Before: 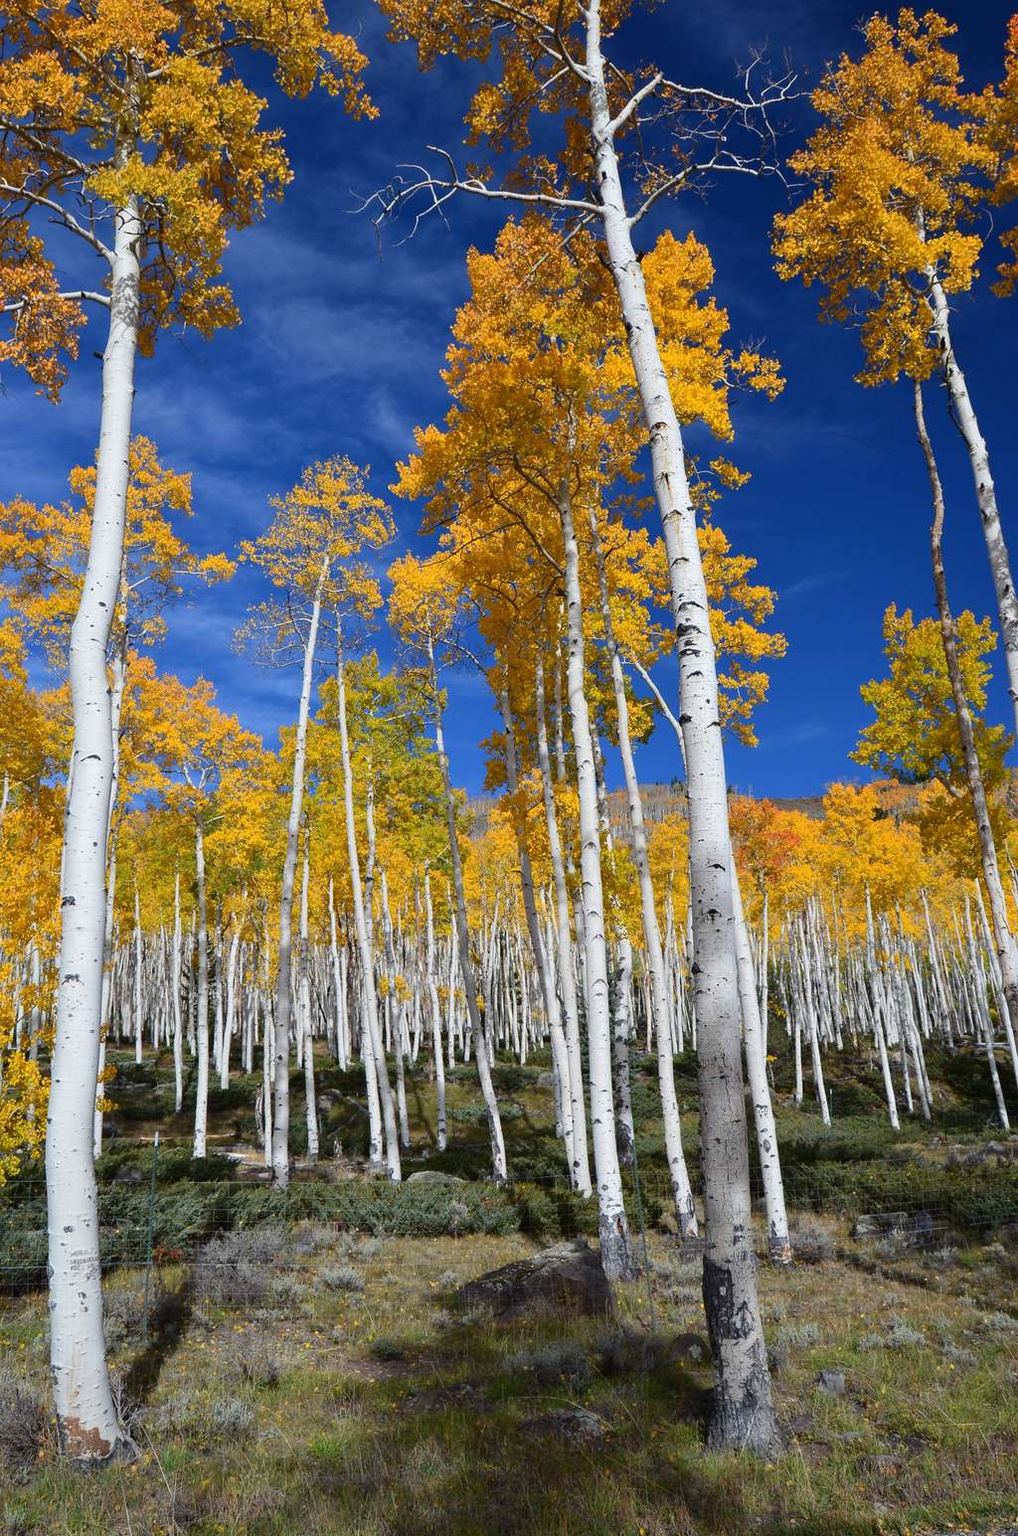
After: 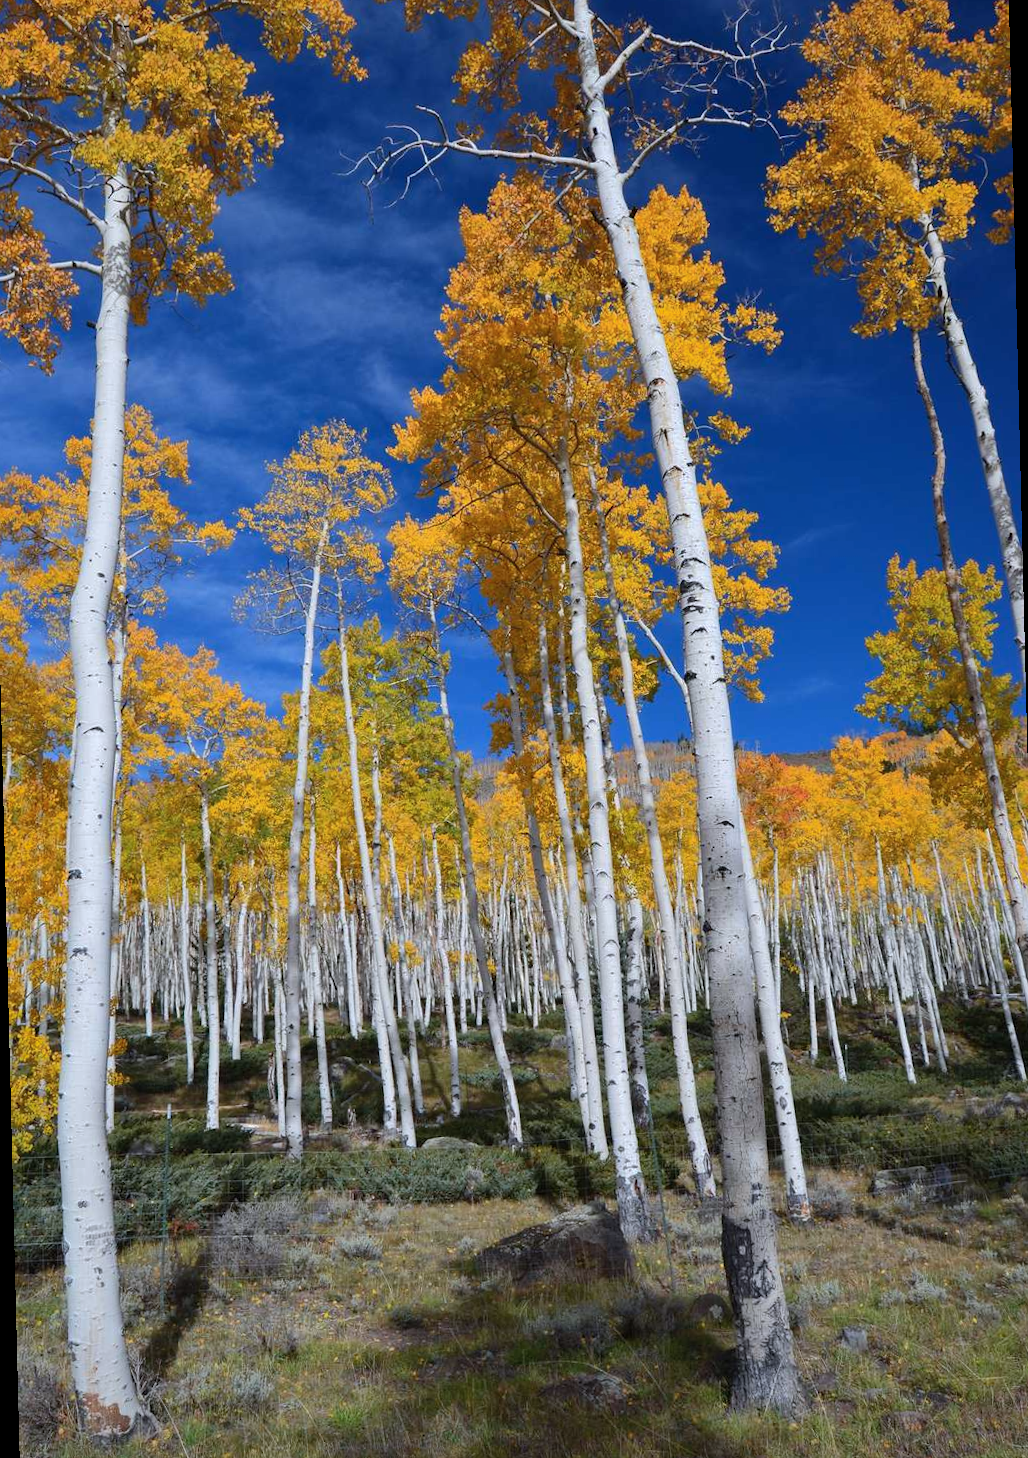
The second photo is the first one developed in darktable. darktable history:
shadows and highlights: shadows 30
rotate and perspective: rotation -1.42°, crop left 0.016, crop right 0.984, crop top 0.035, crop bottom 0.965
color correction: highlights a* -0.137, highlights b* -5.91, shadows a* -0.137, shadows b* -0.137
